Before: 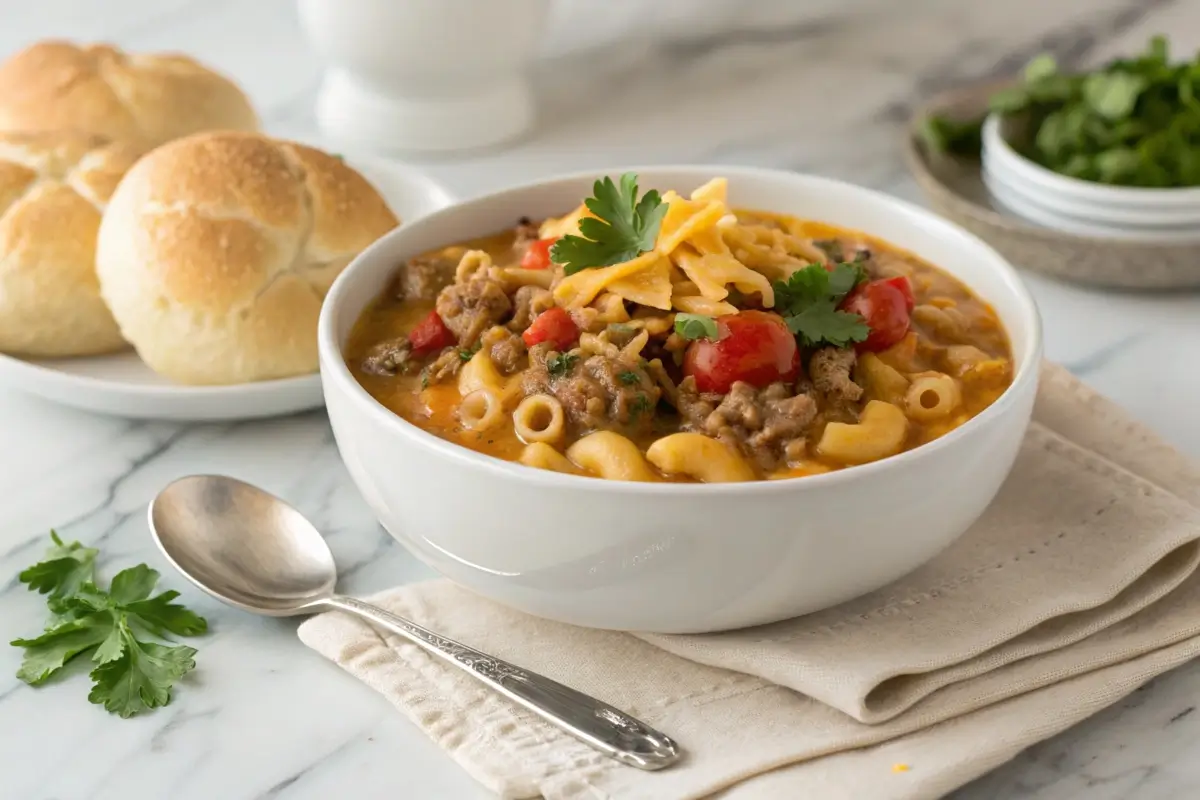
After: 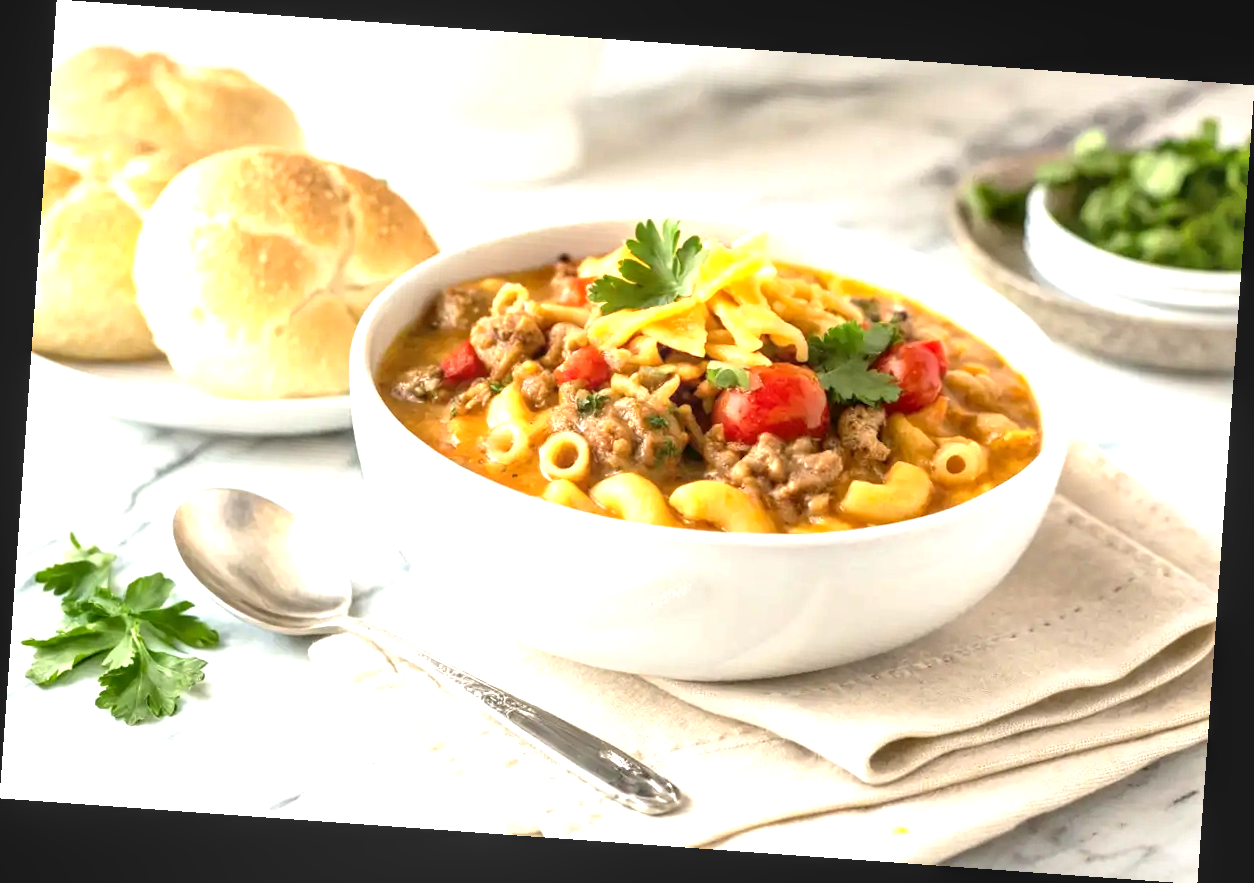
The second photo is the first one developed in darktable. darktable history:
exposure: black level correction 0, exposure 1.379 EV, compensate exposure bias true, compensate highlight preservation false
rotate and perspective: rotation 4.1°, automatic cropping off
local contrast: on, module defaults
